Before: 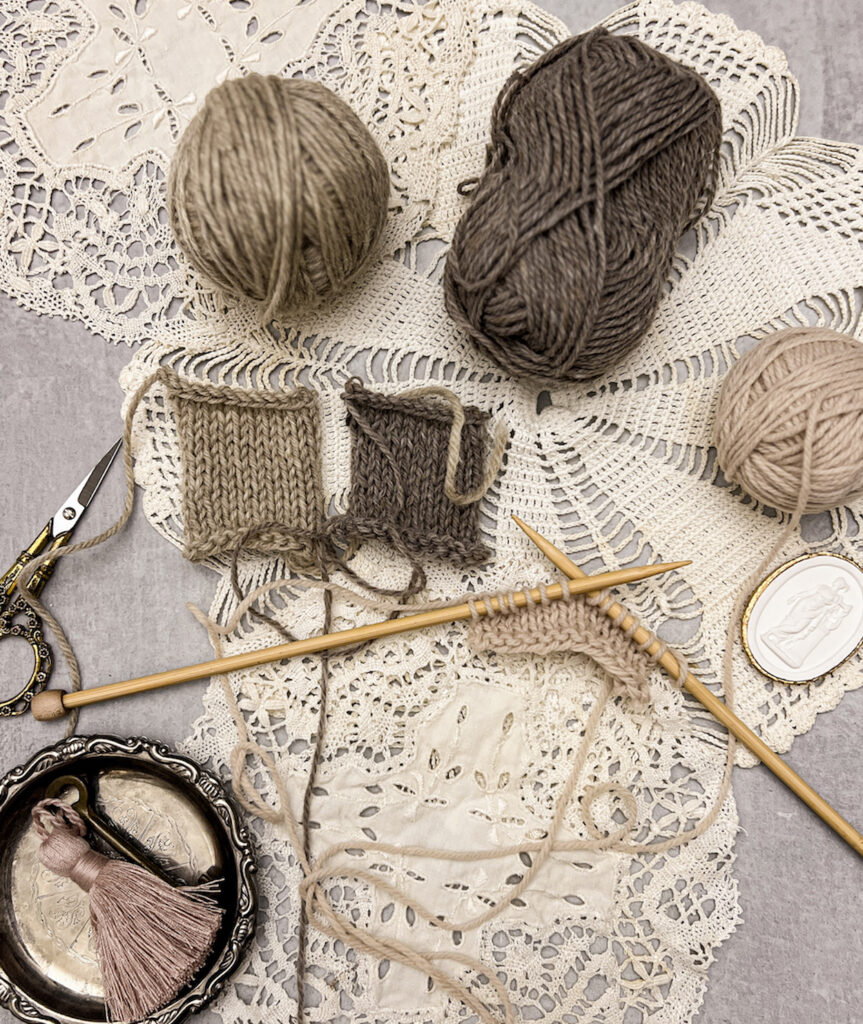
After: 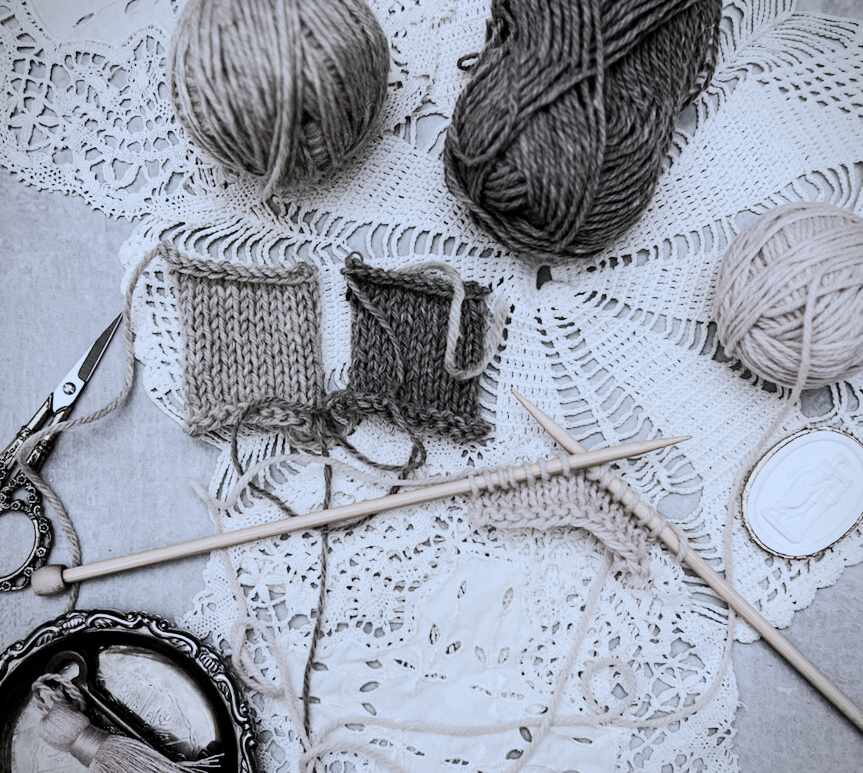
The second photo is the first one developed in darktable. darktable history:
crop and rotate: top 12.214%, bottom 12.274%
filmic rgb: black relative exposure -7.65 EV, white relative exposure 3.98 EV, threshold 2.96 EV, hardness 4.02, contrast 1.098, highlights saturation mix -30.1%, color science v5 (2021), contrast in shadows safe, contrast in highlights safe, enable highlight reconstruction true
color balance rgb: shadows lift › chroma 2.036%, shadows lift › hue 215.74°, perceptual saturation grading › global saturation -2.241%, perceptual saturation grading › highlights -7.625%, perceptual saturation grading › mid-tones 8.139%, perceptual saturation grading › shadows 4.45%, global vibrance 45.392%
exposure: black level correction 0.001, exposure 0.017 EV, compensate highlight preservation false
tone equalizer: -8 EV -0.425 EV, -7 EV -0.426 EV, -6 EV -0.36 EV, -5 EV -0.19 EV, -3 EV 0.192 EV, -2 EV 0.349 EV, -1 EV 0.39 EV, +0 EV 0.417 EV, edges refinement/feathering 500, mask exposure compensation -1.57 EV, preserve details no
color correction: highlights a* -2.34, highlights b* -18.1
vignetting: fall-off start 91.74%
